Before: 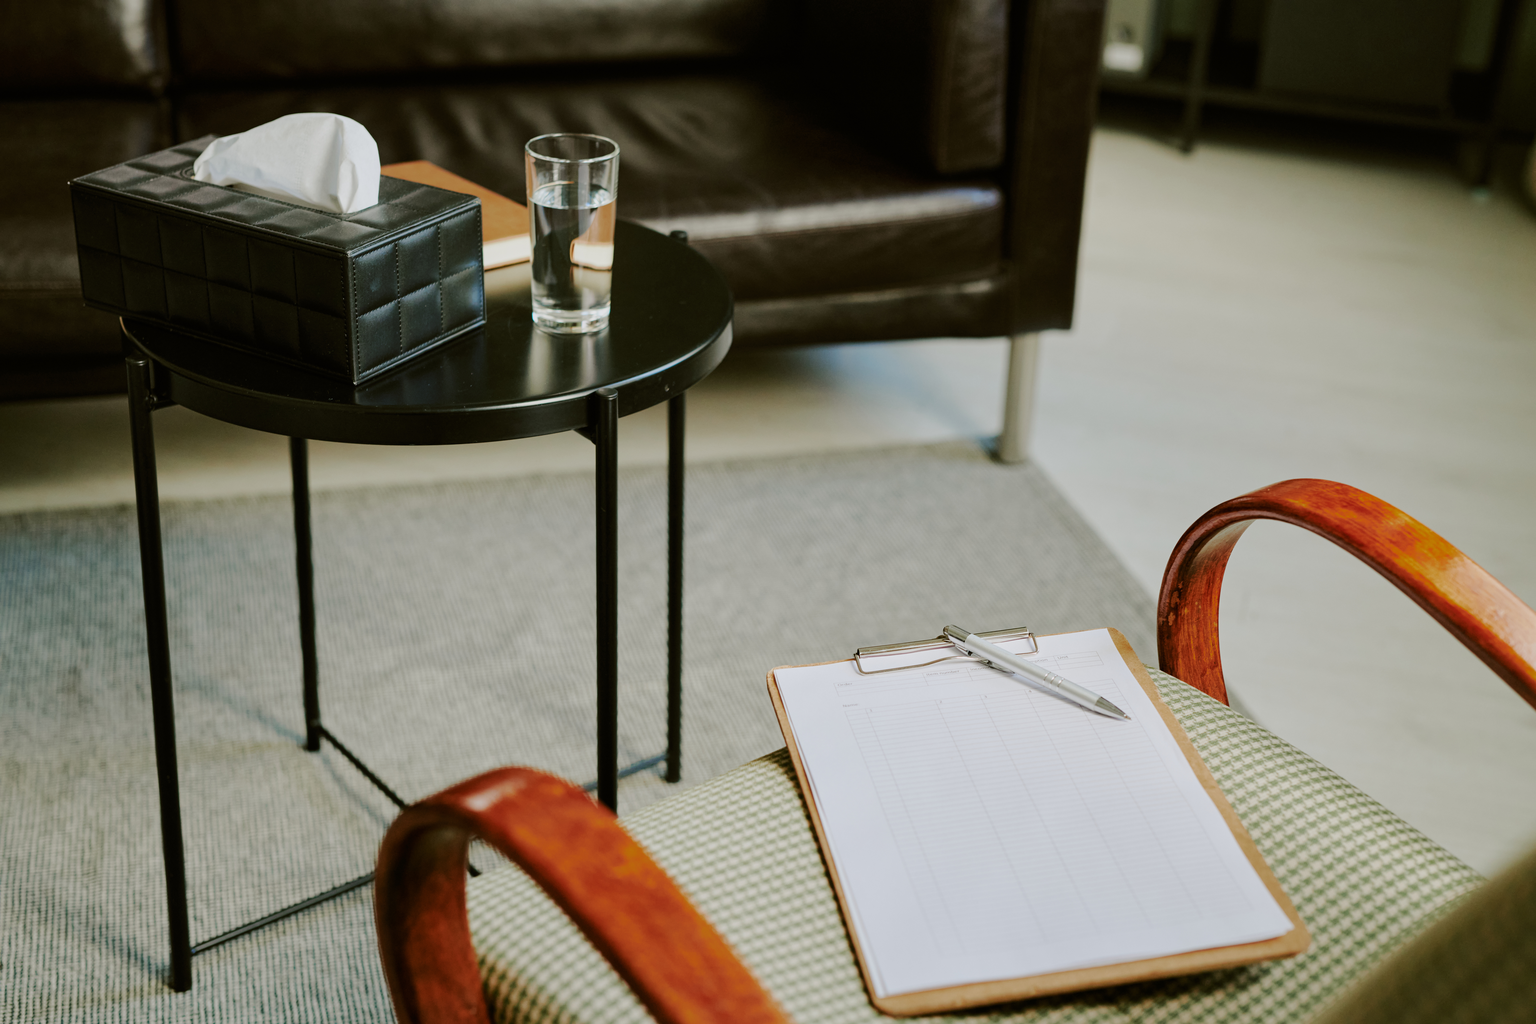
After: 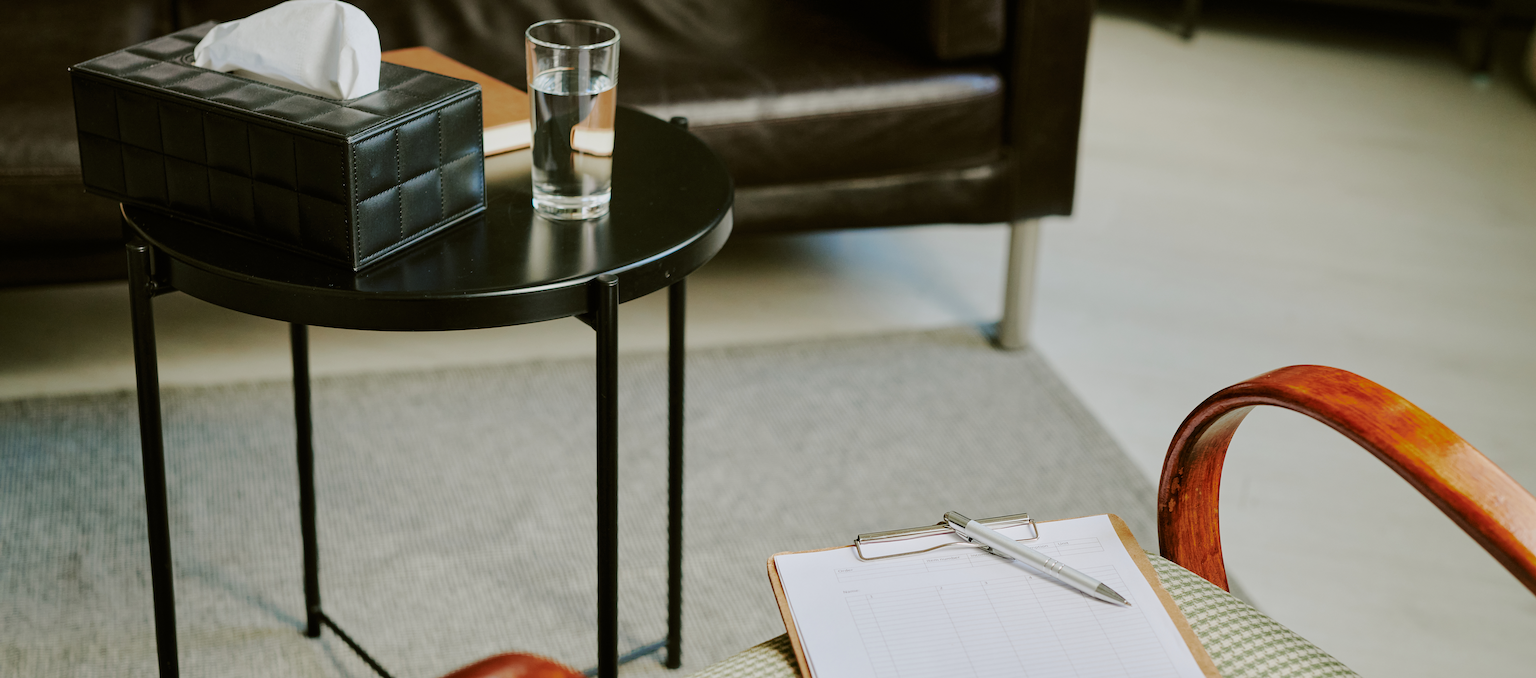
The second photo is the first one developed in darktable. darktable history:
crop: top 11.171%, bottom 22.525%
sharpen: on, module defaults
color correction: highlights a* 0.039, highlights b* -0.556
tone equalizer: on, module defaults
